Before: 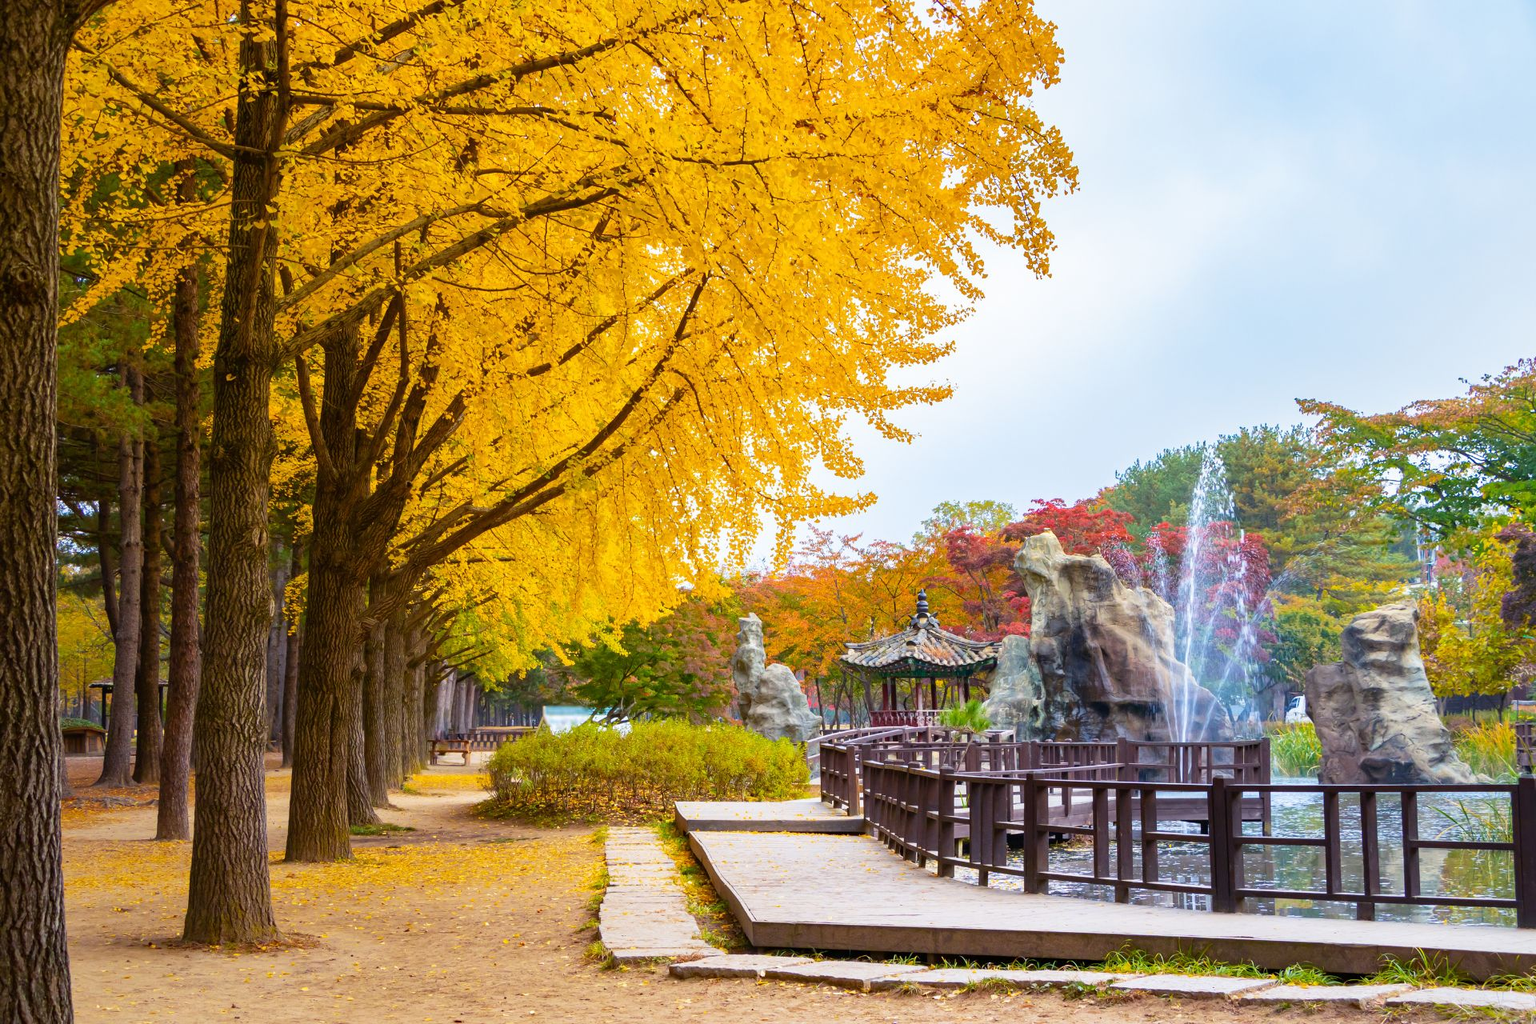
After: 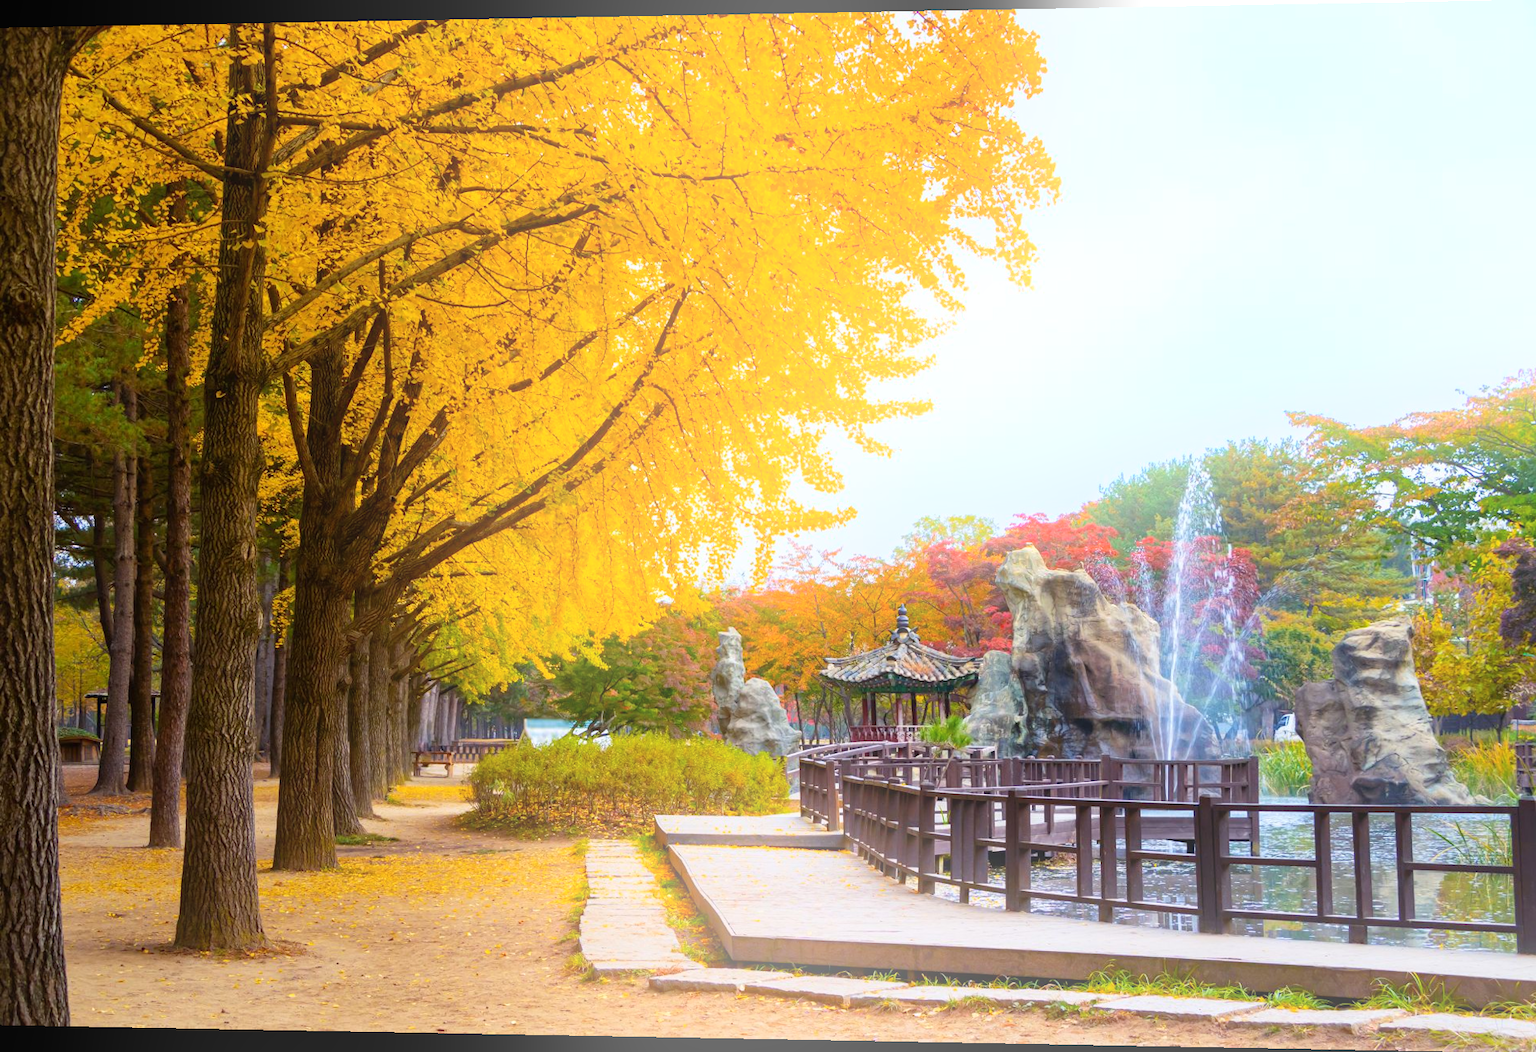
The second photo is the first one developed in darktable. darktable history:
bloom: on, module defaults
rotate and perspective: lens shift (horizontal) -0.055, automatic cropping off
